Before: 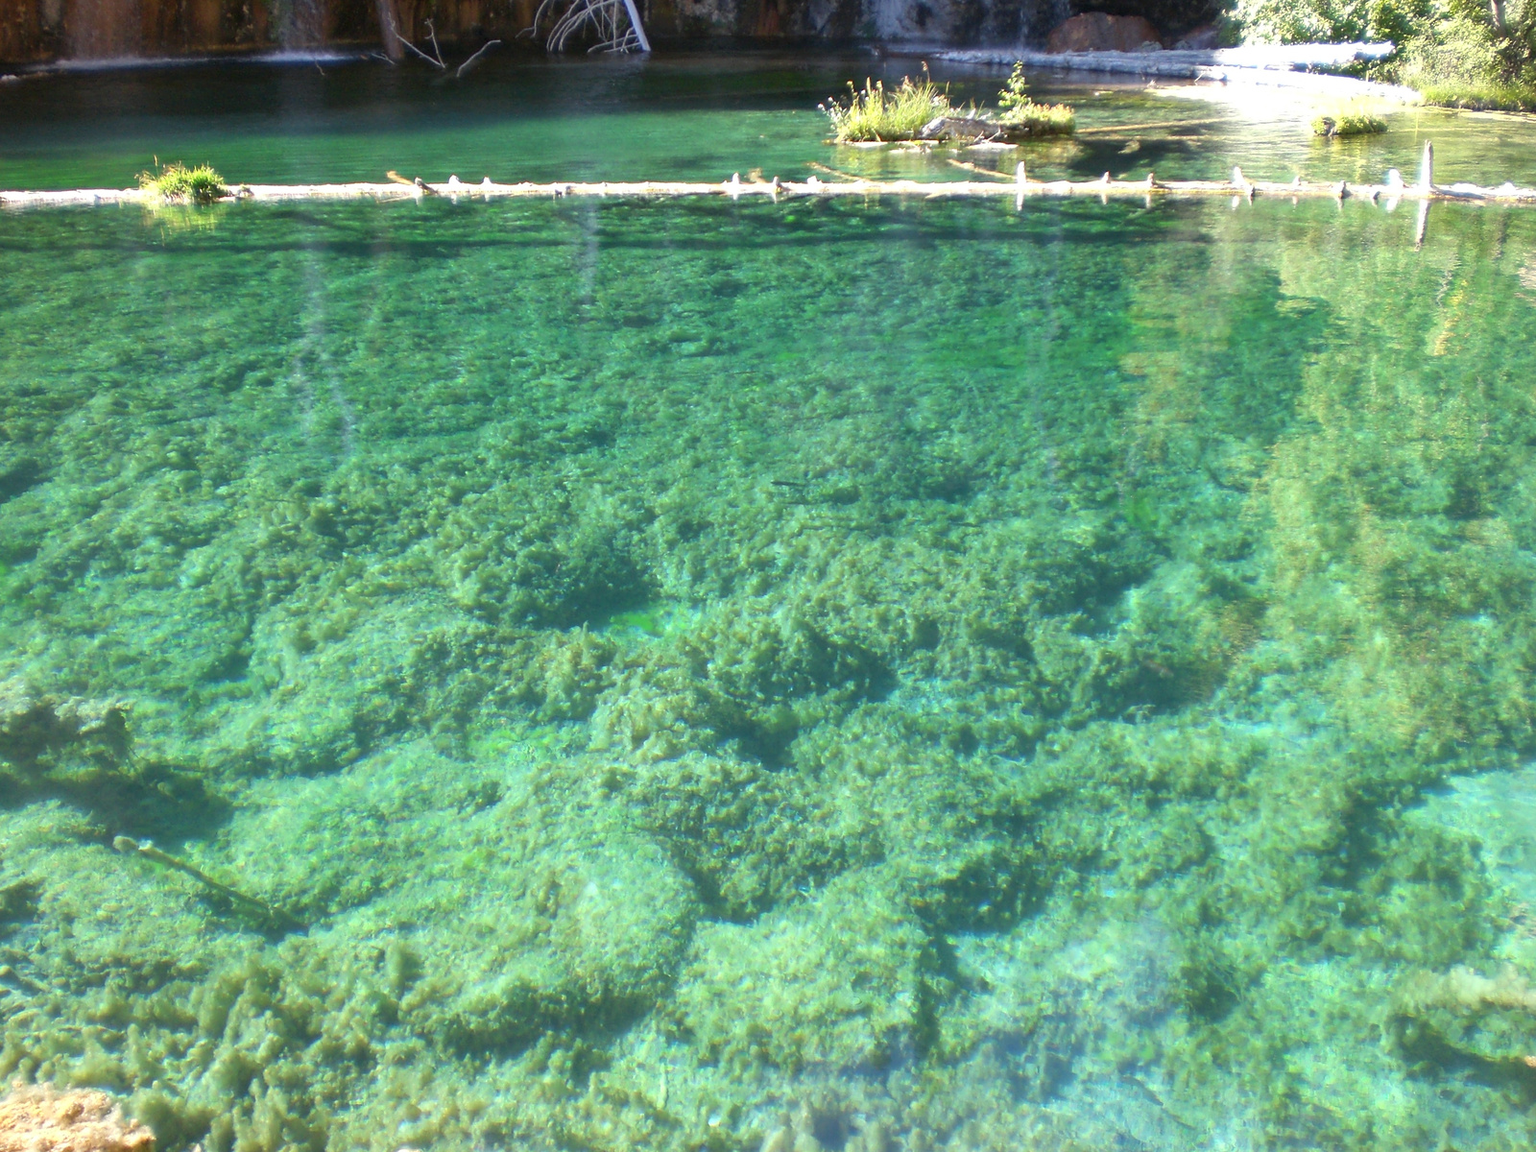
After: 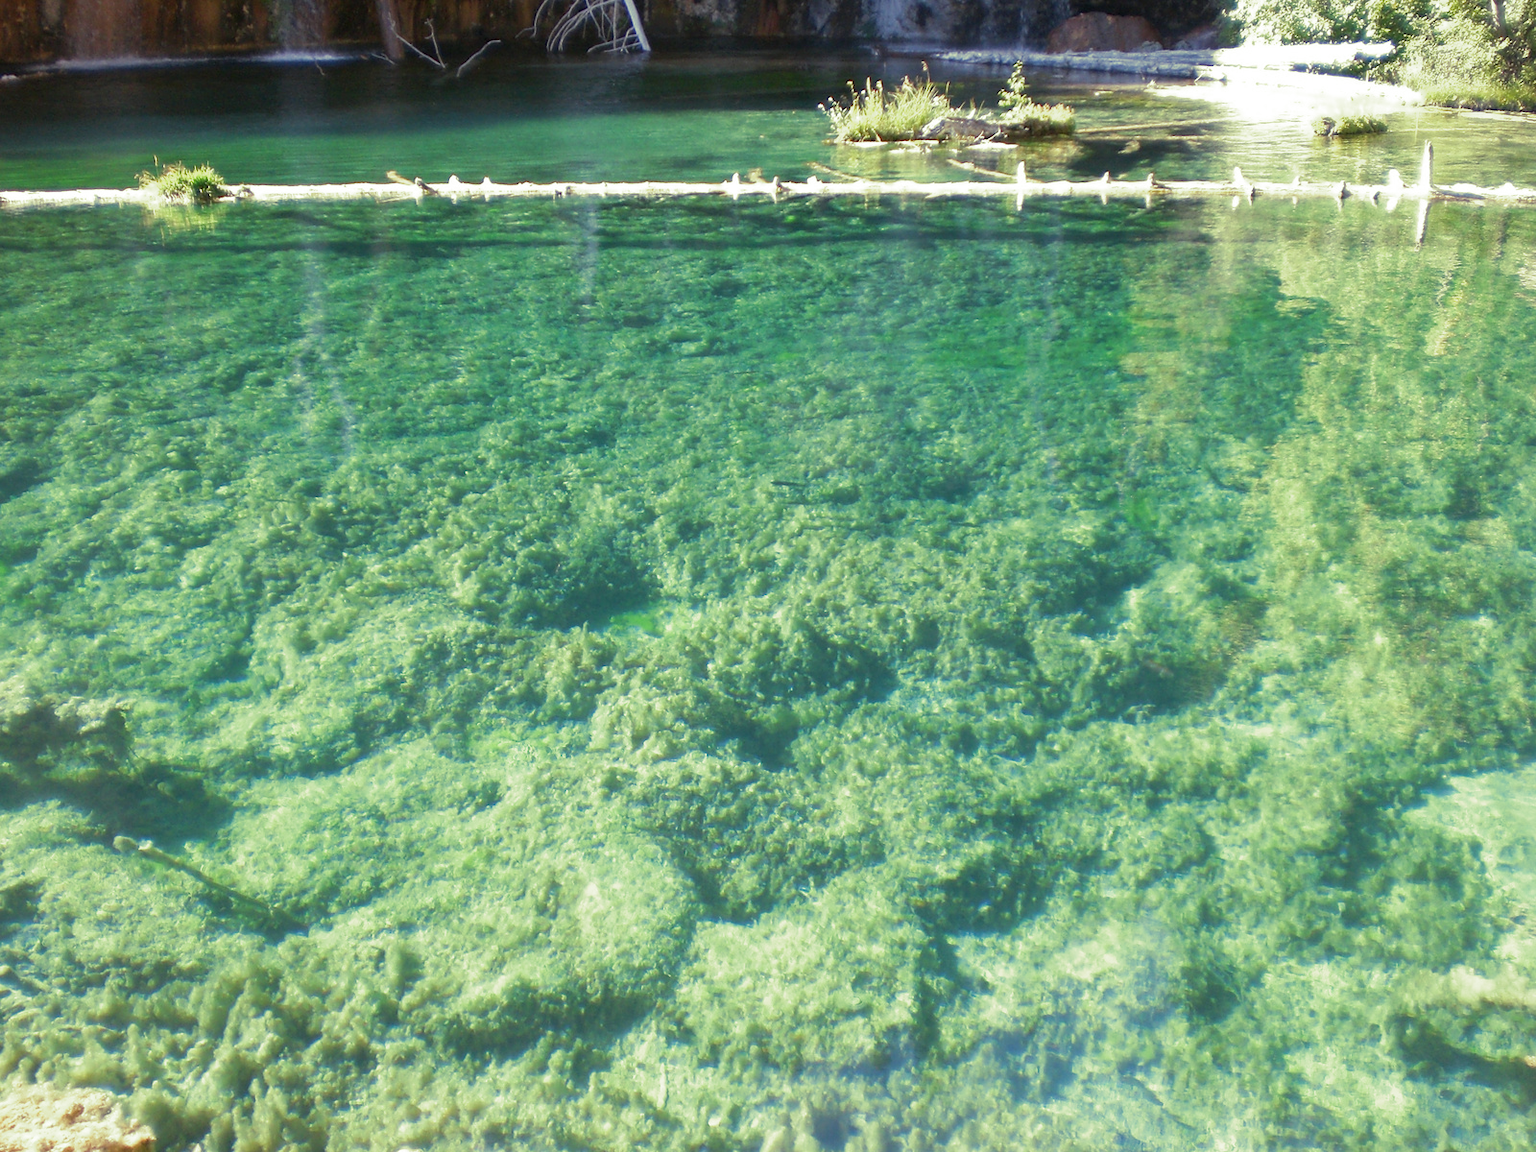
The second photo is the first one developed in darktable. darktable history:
split-toning: shadows › hue 290.82°, shadows › saturation 0.34, highlights › saturation 0.38, balance 0, compress 50%
